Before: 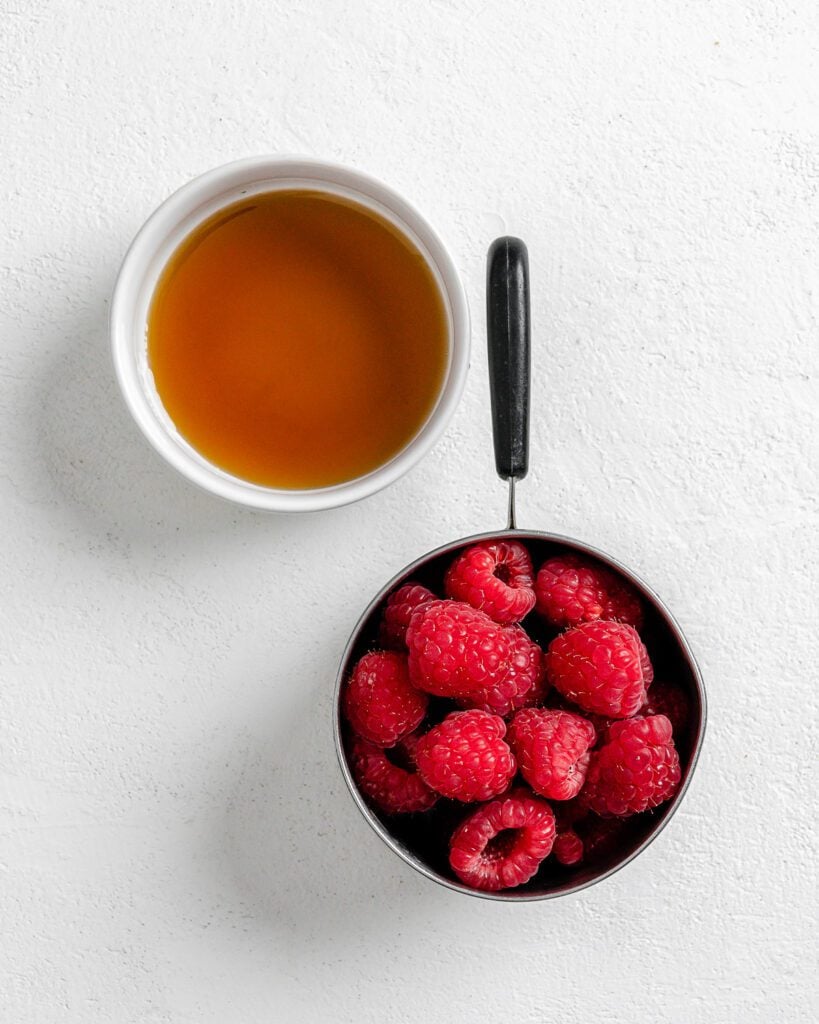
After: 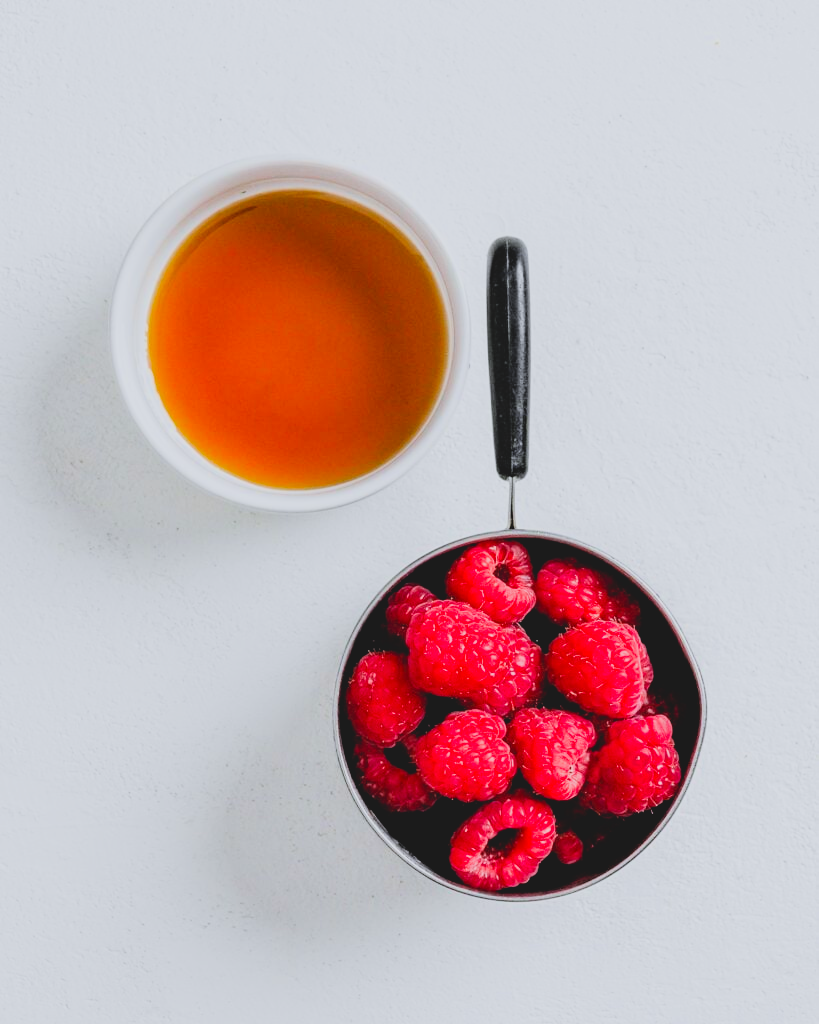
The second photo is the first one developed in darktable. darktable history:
filmic rgb: black relative exposure -5 EV, hardness 2.88, contrast 1.3
white balance: red 0.976, blue 1.04
exposure: exposure 0.785 EV, compensate highlight preservation false
contrast brightness saturation: contrast -0.19, saturation 0.19
